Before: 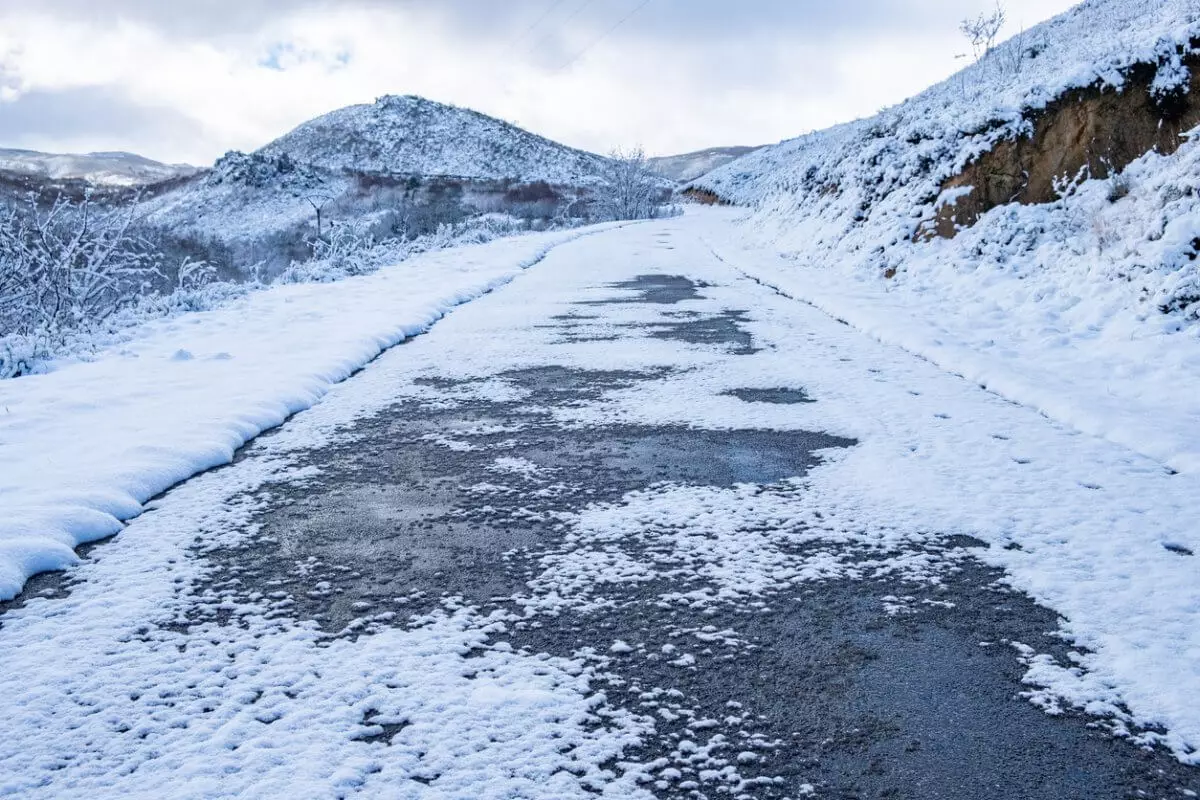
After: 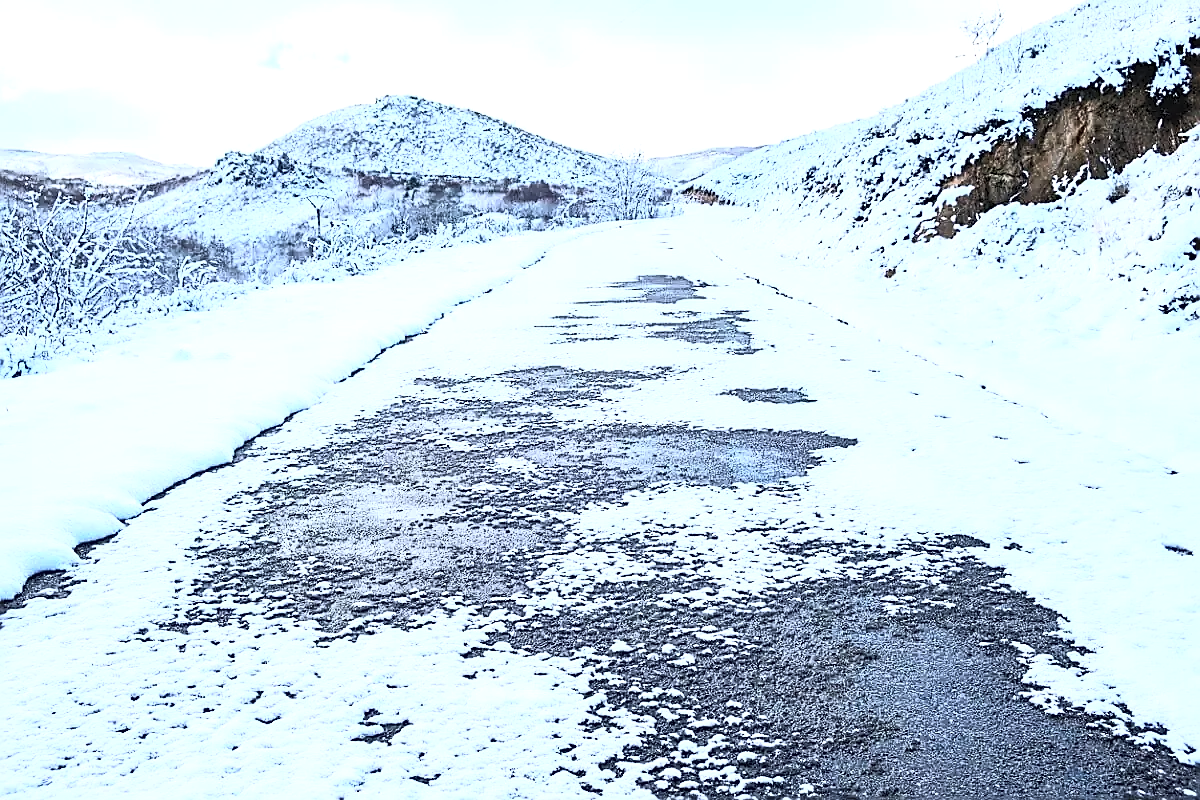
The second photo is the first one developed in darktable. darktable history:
tone equalizer: -8 EV -0.75 EV, -7 EV -0.7 EV, -6 EV -0.6 EV, -5 EV -0.4 EV, -3 EV 0.4 EV, -2 EV 0.6 EV, -1 EV 0.7 EV, +0 EV 0.75 EV, edges refinement/feathering 500, mask exposure compensation -1.57 EV, preserve details no
contrast brightness saturation: contrast 0.39, brightness 0.53
sharpen: radius 1.4, amount 1.25, threshold 0.7
